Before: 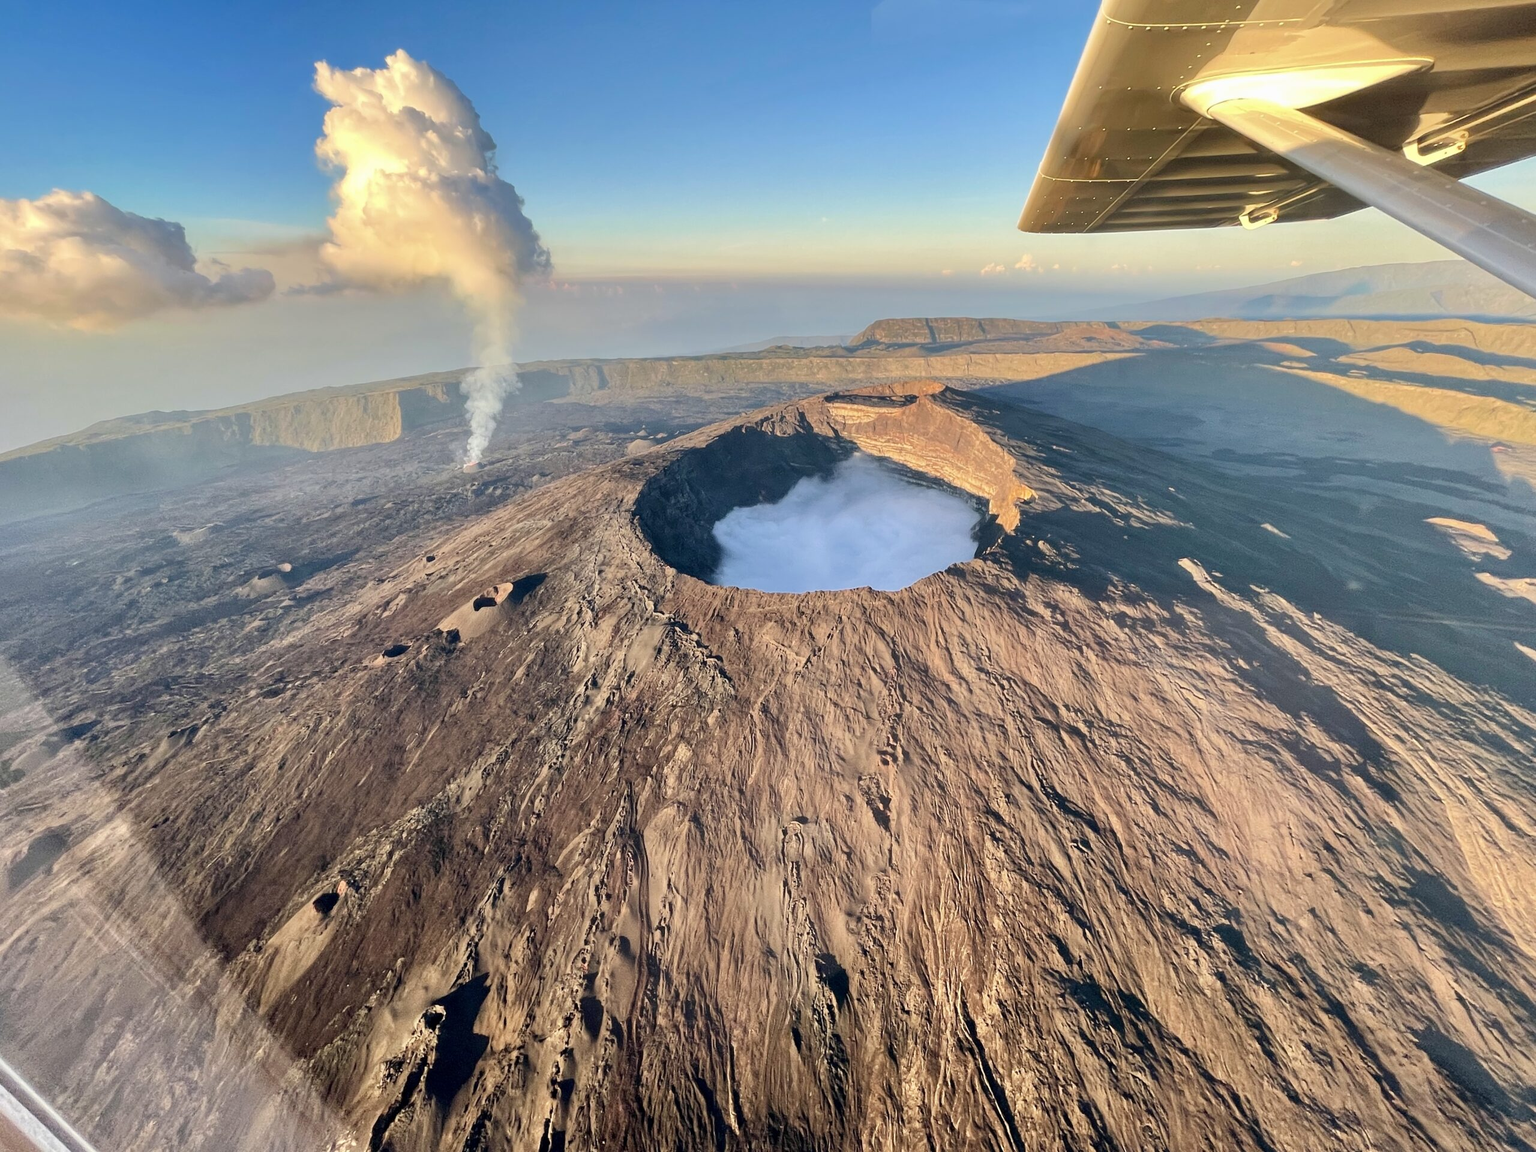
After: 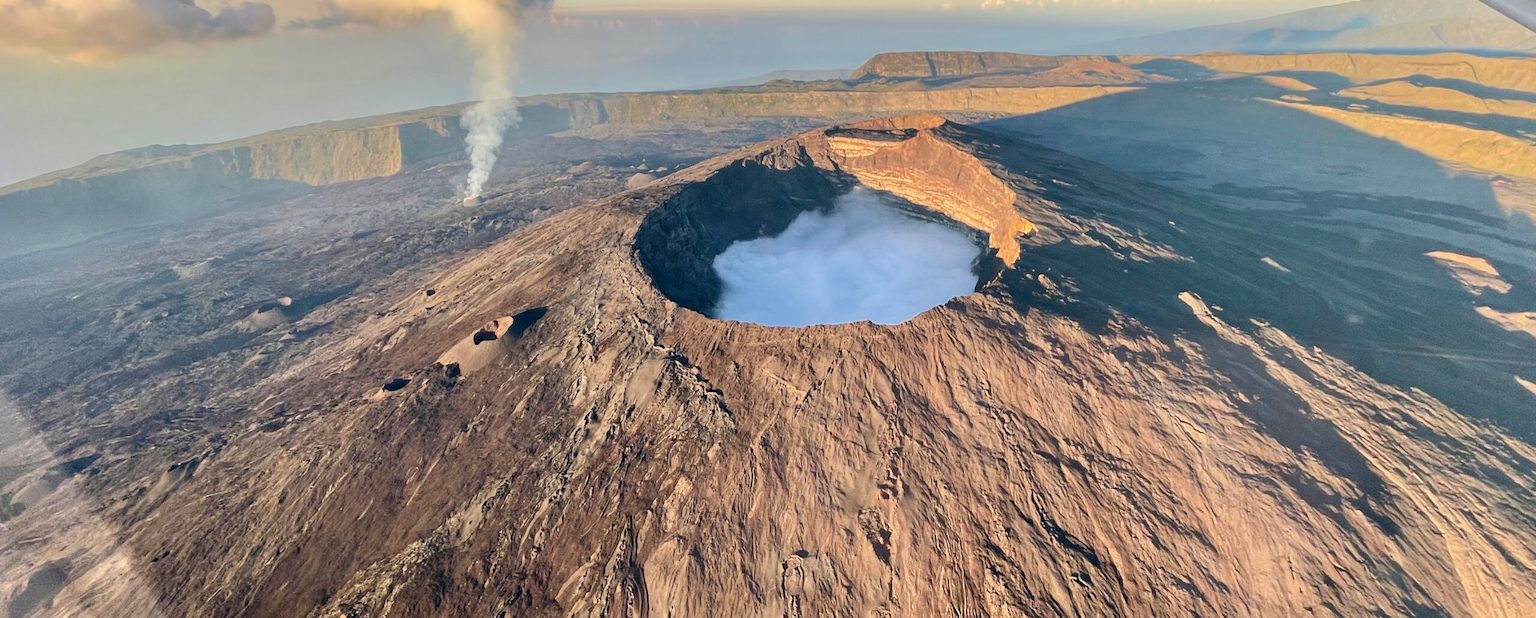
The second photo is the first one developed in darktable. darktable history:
crop and rotate: top 23.176%, bottom 23.144%
